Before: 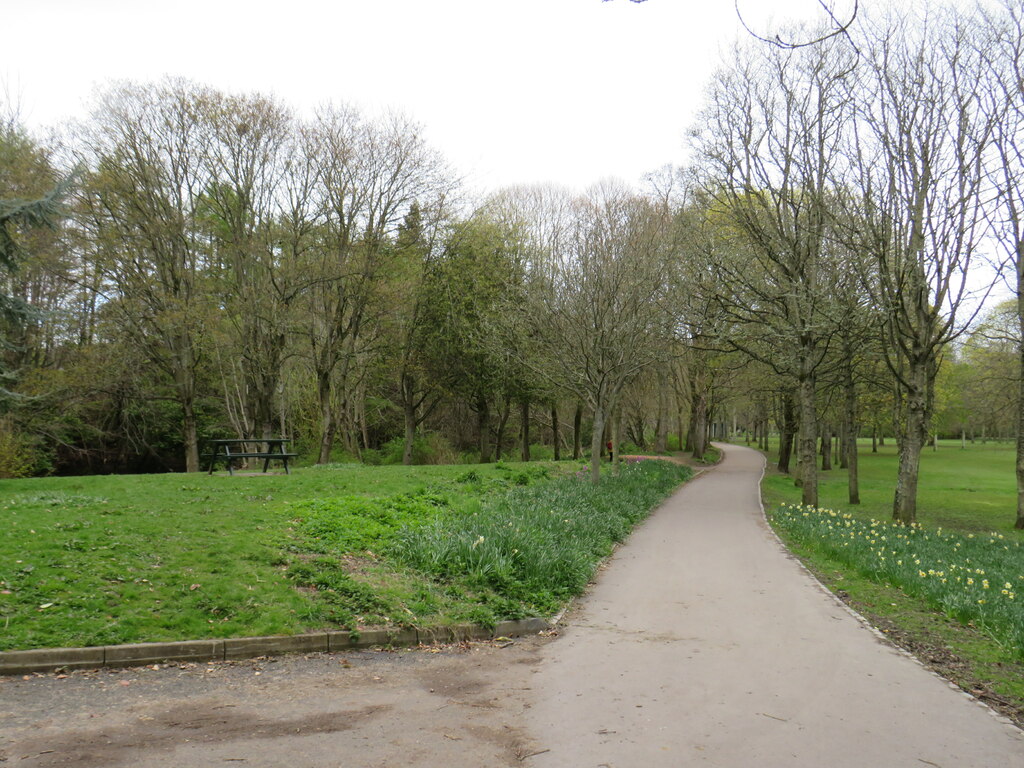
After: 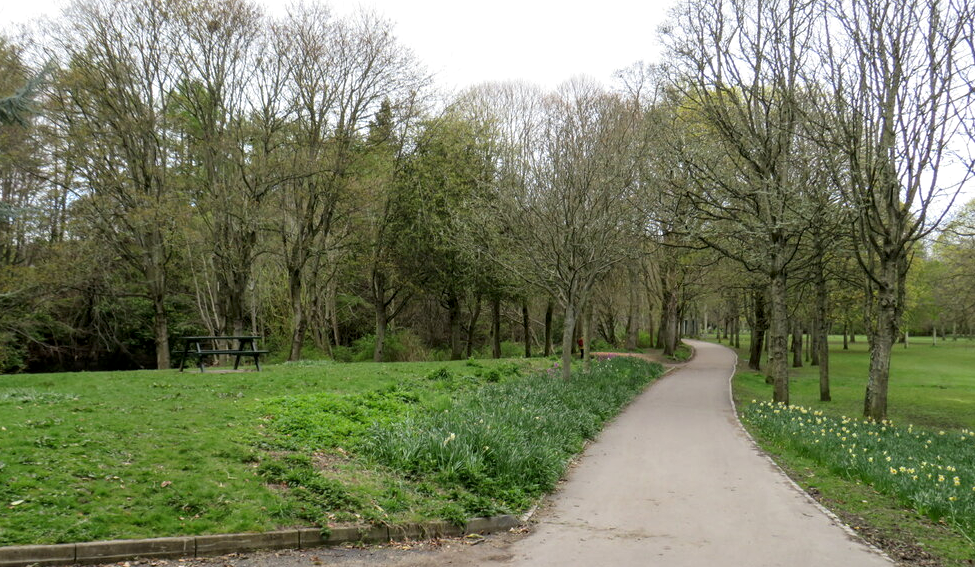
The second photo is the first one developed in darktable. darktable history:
crop and rotate: left 2.859%, top 13.486%, right 1.915%, bottom 12.576%
local contrast: detail 130%
